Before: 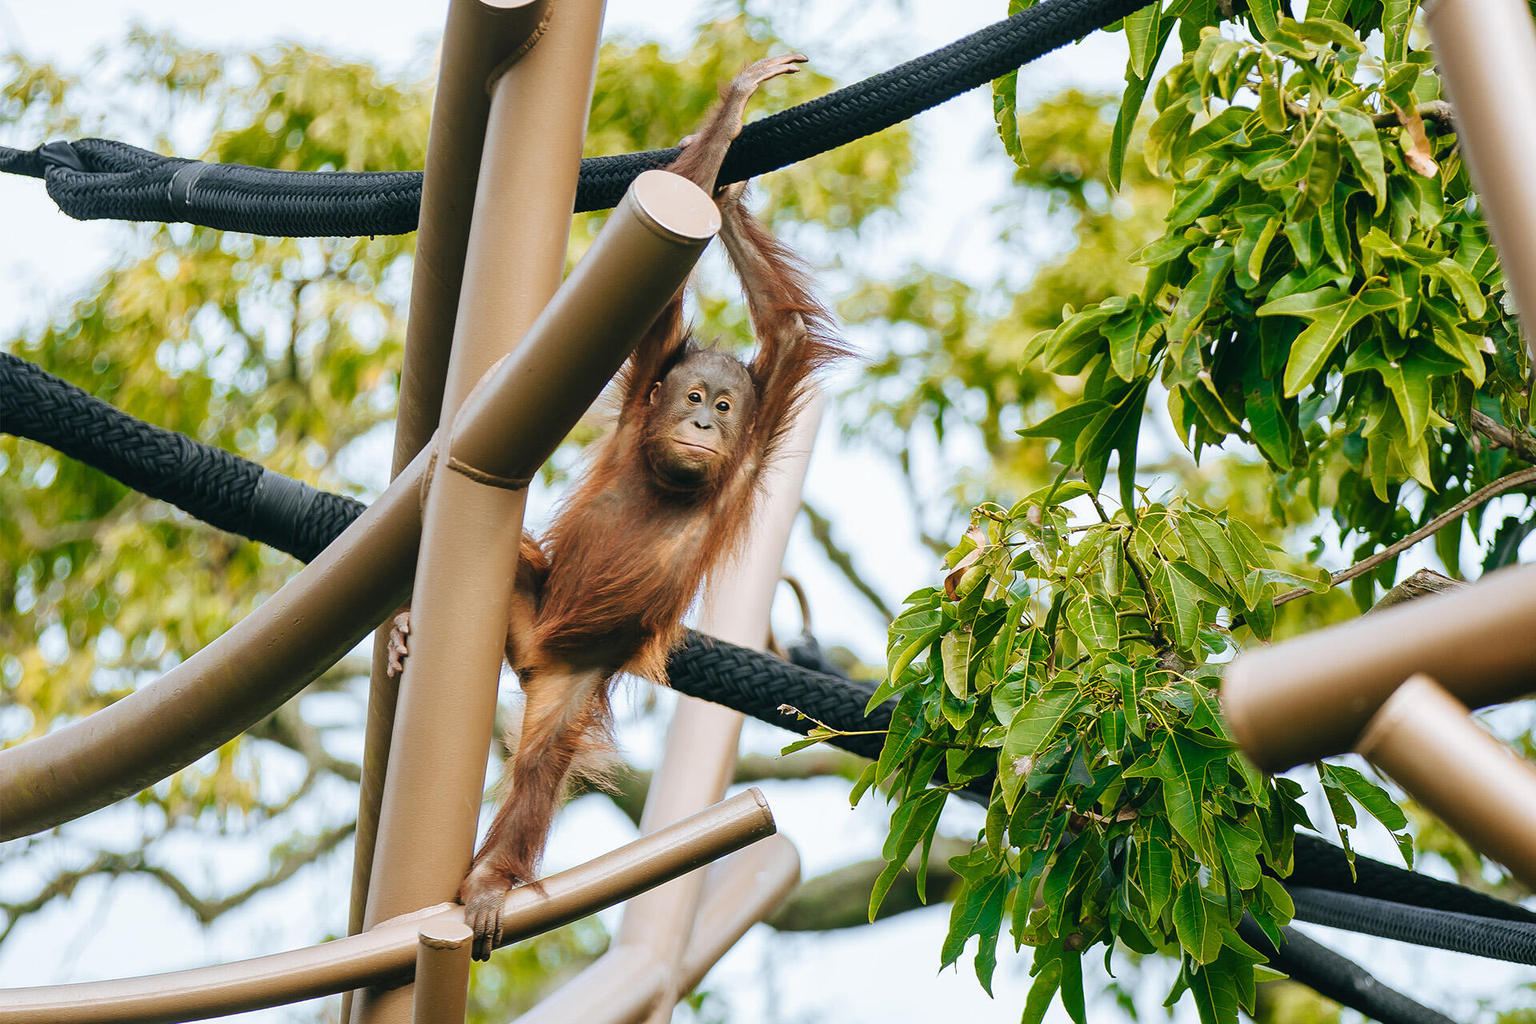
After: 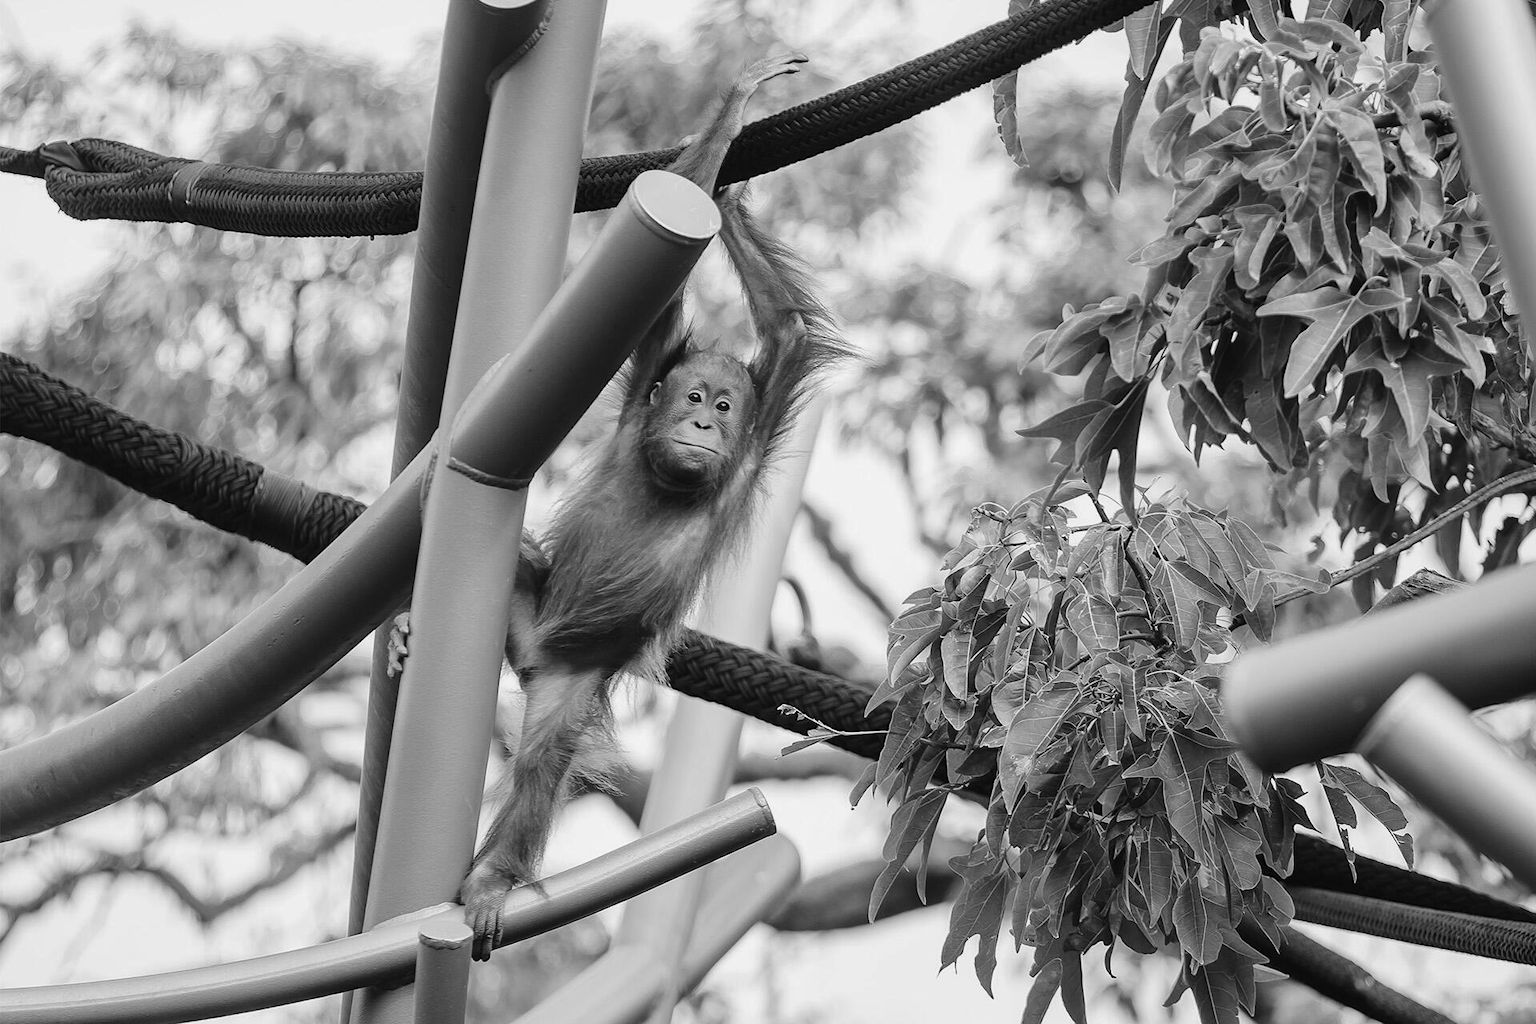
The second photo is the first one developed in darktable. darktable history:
shadows and highlights: shadows -20, white point adjustment -2, highlights -35
monochrome: on, module defaults
